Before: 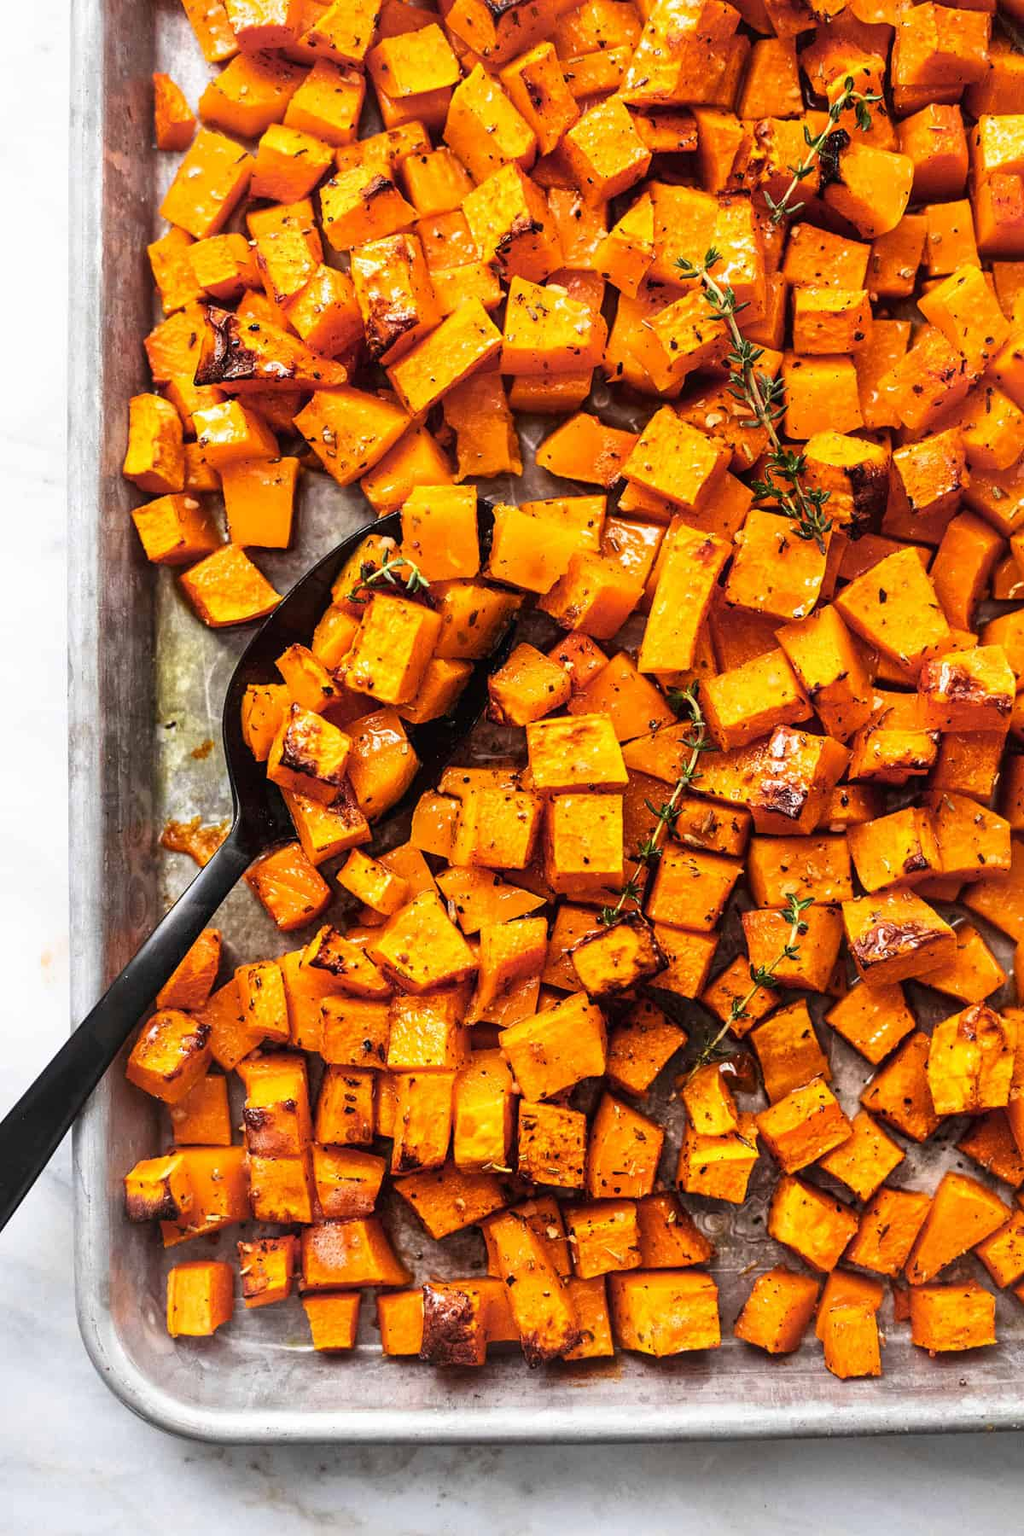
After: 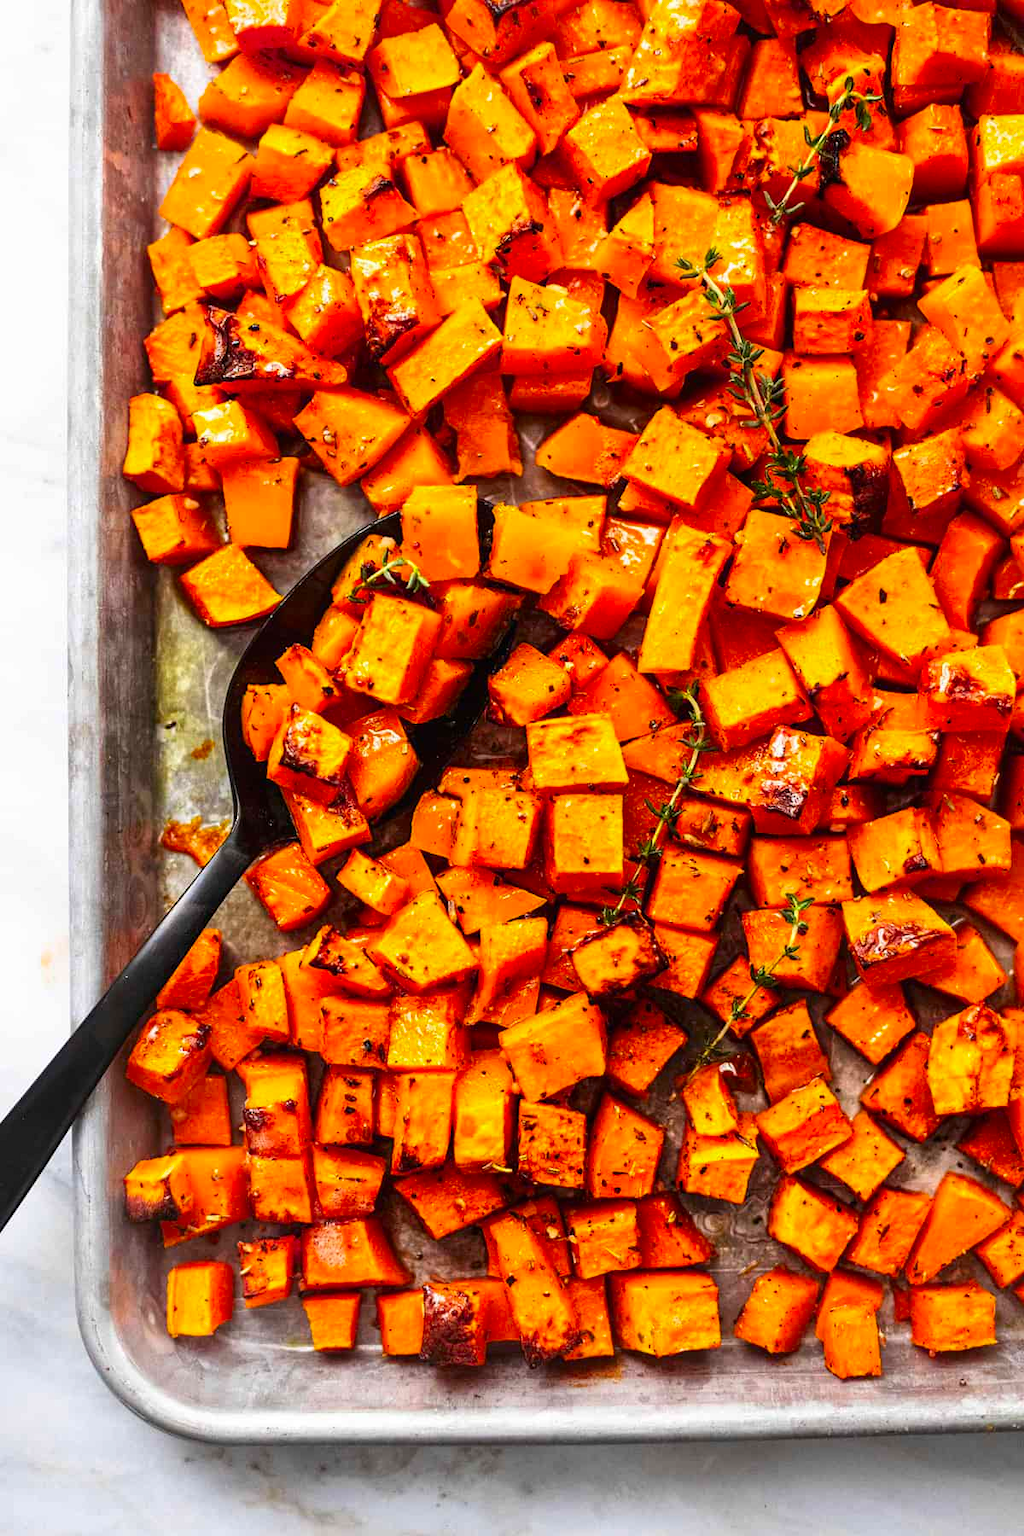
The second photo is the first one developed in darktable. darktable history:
contrast brightness saturation: brightness -0.024, saturation 0.36
